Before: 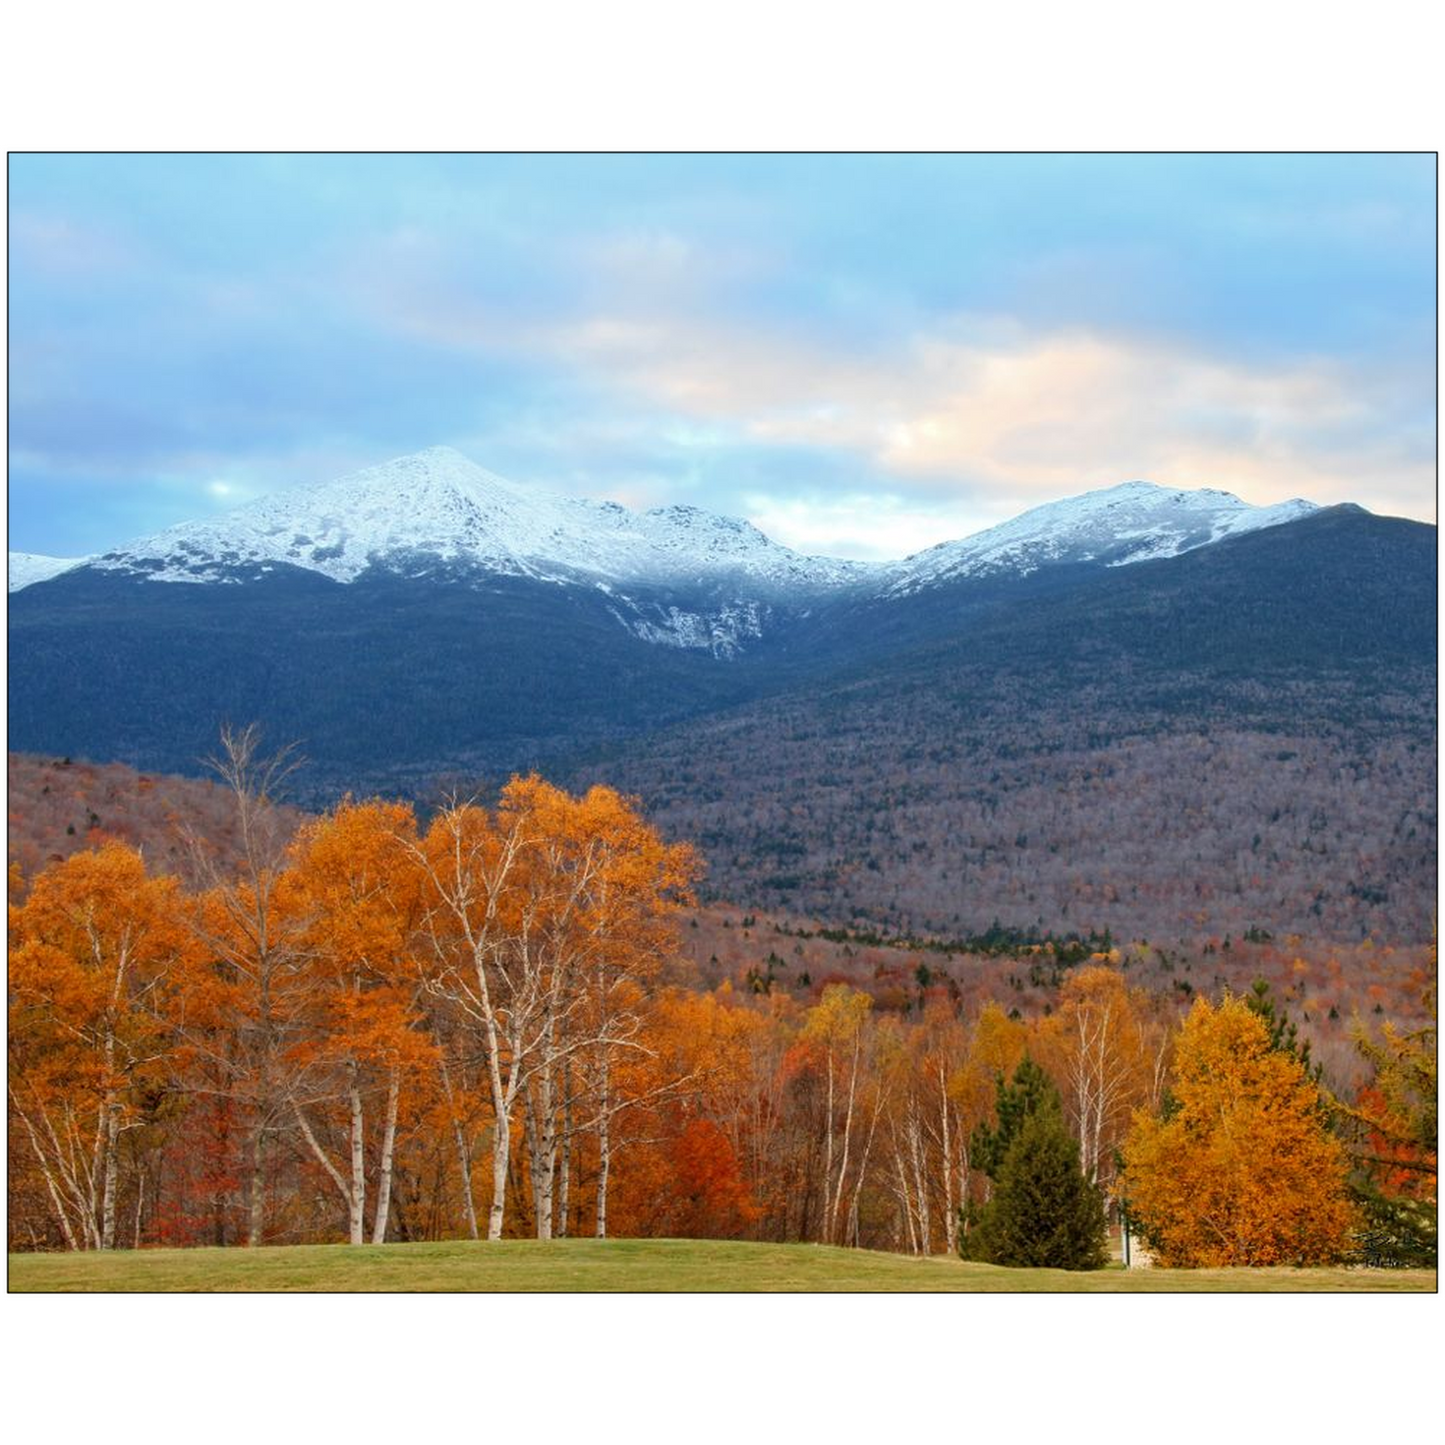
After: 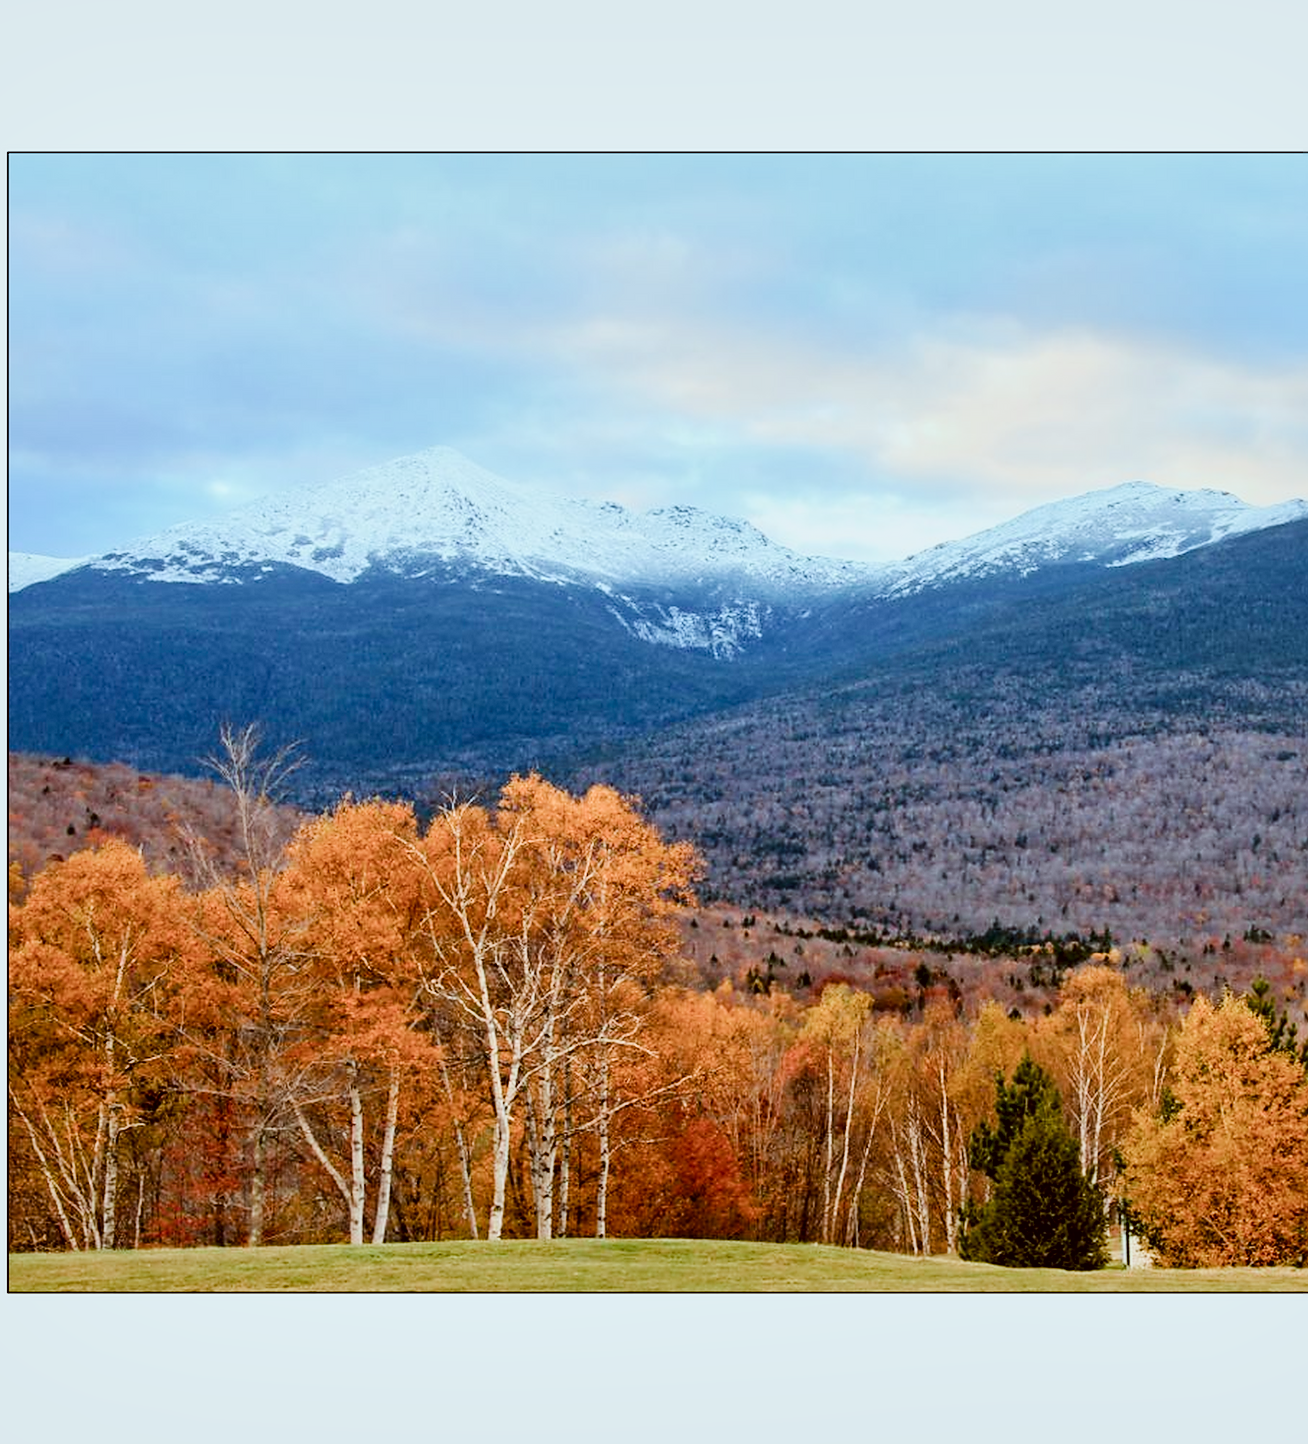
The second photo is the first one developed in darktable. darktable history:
crop: right 9.478%, bottom 0.032%
local contrast: mode bilateral grid, contrast 19, coarseness 99, detail 150%, midtone range 0.2
color balance rgb: shadows lift › luminance 0.98%, shadows lift › chroma 0.311%, shadows lift › hue 20.43°, linear chroma grading › shadows -7.715%, linear chroma grading › global chroma 9.716%, perceptual saturation grading › global saturation 20%, perceptual saturation grading › highlights -49.295%, perceptual saturation grading › shadows 25.013%, global vibrance 20%
tone curve: curves: ch0 [(0, 0) (0.004, 0.001) (0.133, 0.112) (0.325, 0.362) (0.832, 0.893) (1, 1)], color space Lab, independent channels, preserve colors none
sharpen: radius 1.833, amount 0.409, threshold 1.306
color correction: highlights a* -4.89, highlights b* -4.56, shadows a* 4, shadows b* 4.51
filmic rgb: black relative exposure -7.65 EV, white relative exposure 4.56 EV, hardness 3.61, contrast 1.059, color science v4 (2020), iterations of high-quality reconstruction 10
